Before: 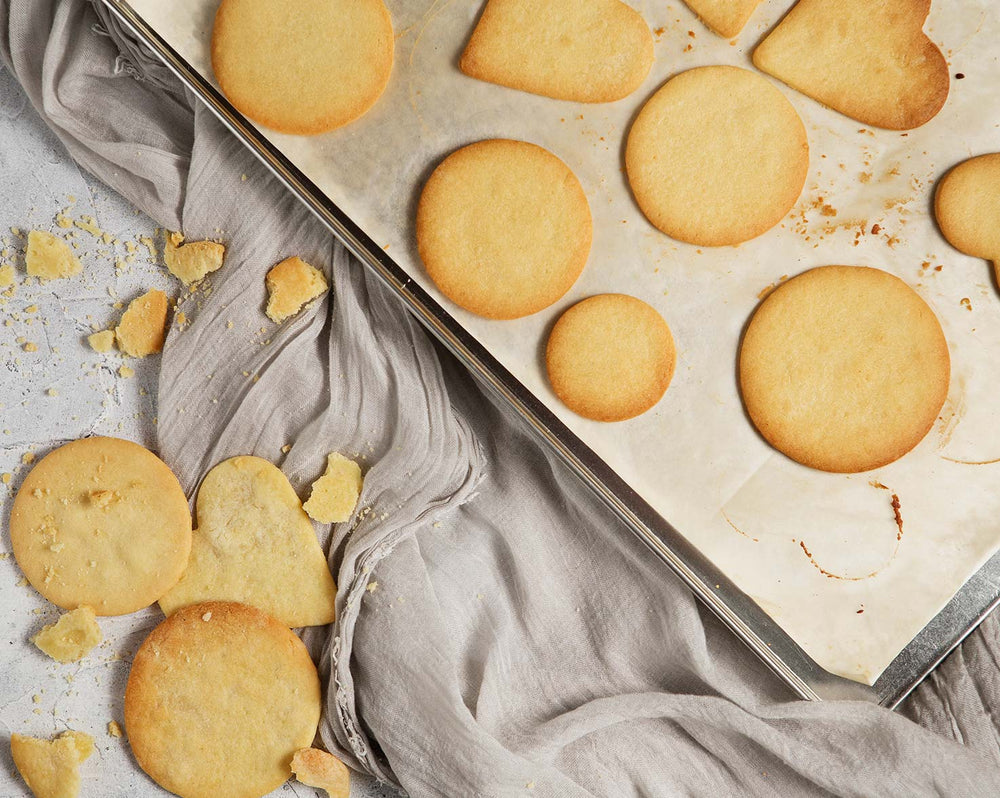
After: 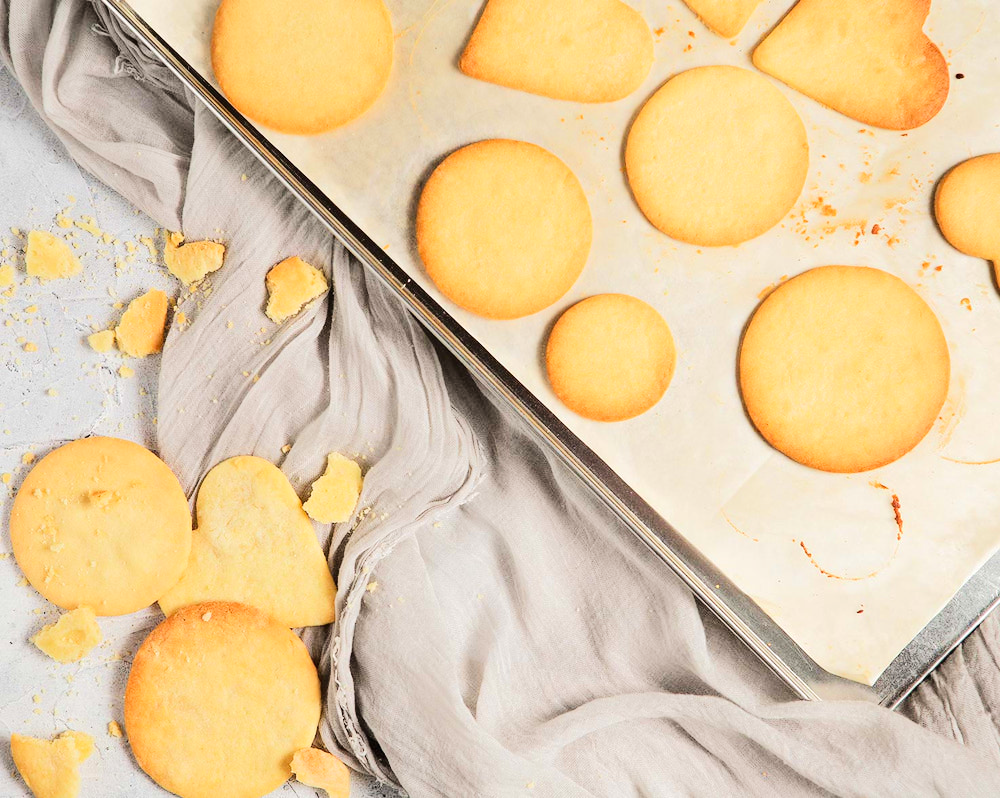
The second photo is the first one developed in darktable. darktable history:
tone equalizer: -7 EV 0.148 EV, -6 EV 0.626 EV, -5 EV 1.12 EV, -4 EV 1.31 EV, -3 EV 1.13 EV, -2 EV 0.6 EV, -1 EV 0.149 EV, edges refinement/feathering 500, mask exposure compensation -1.57 EV, preserve details no
